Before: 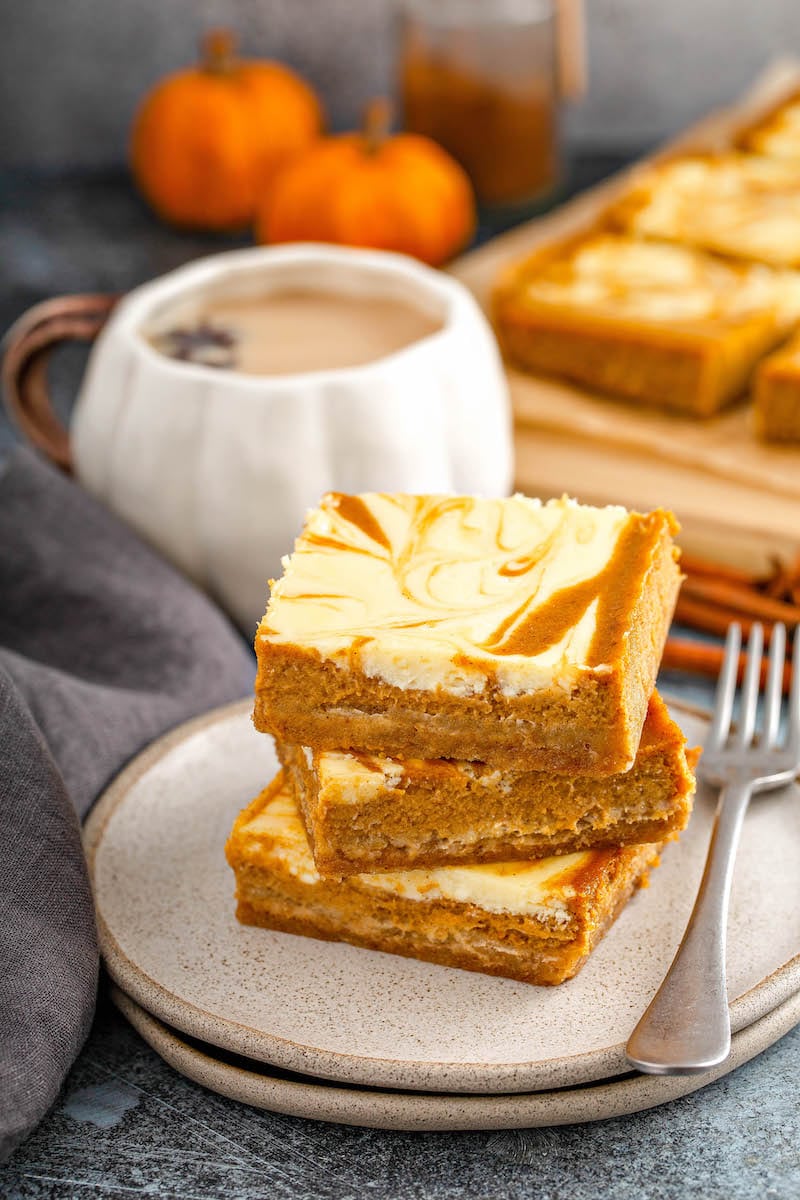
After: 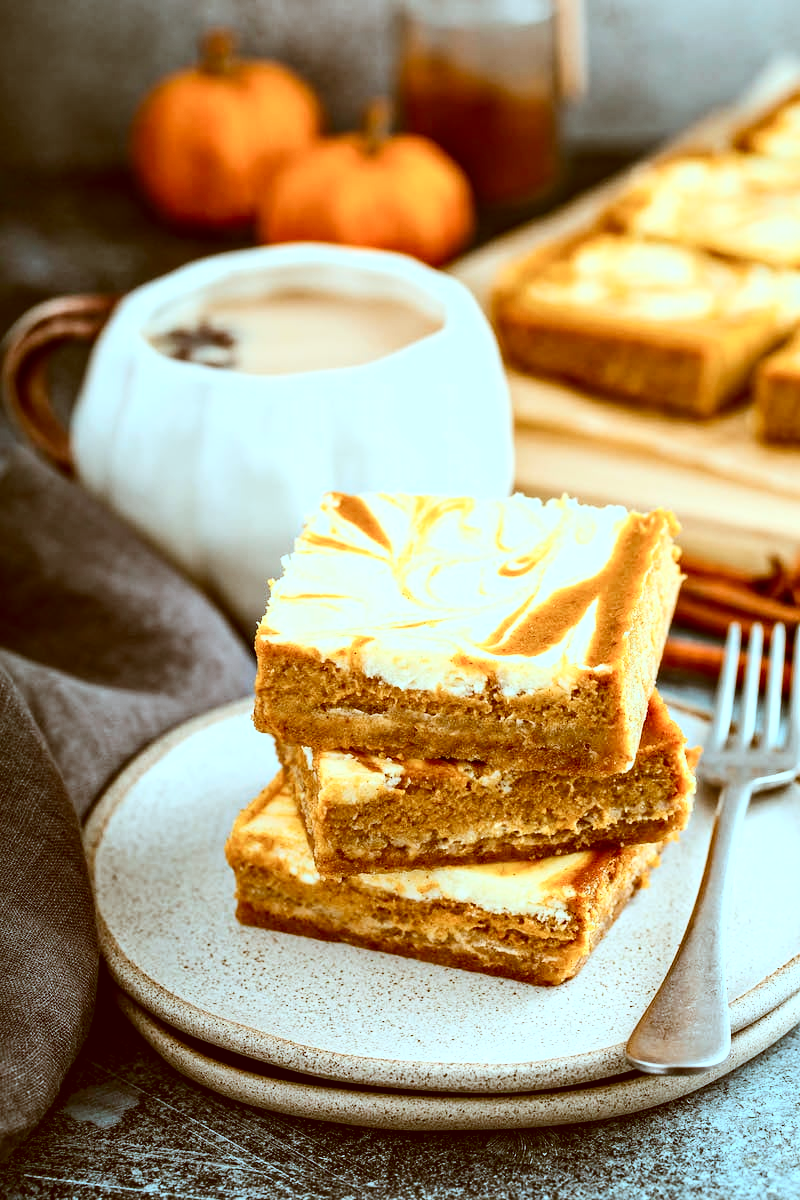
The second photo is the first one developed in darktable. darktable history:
color correction: highlights a* -14.84, highlights b* -16.95, shadows a* 10.74, shadows b* 29.58
levels: black 0.104%, levels [0.016, 0.484, 0.953]
contrast brightness saturation: contrast 0.289
